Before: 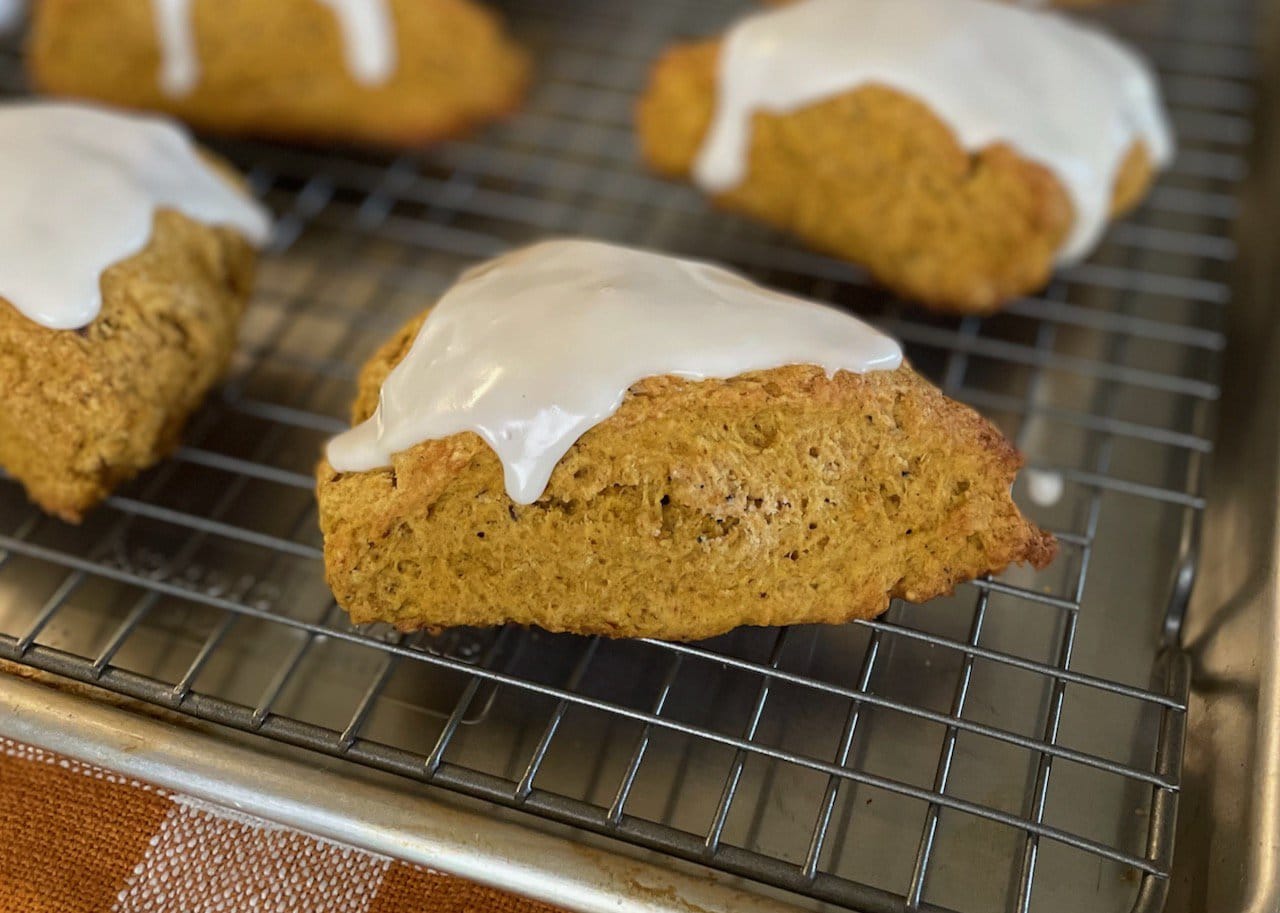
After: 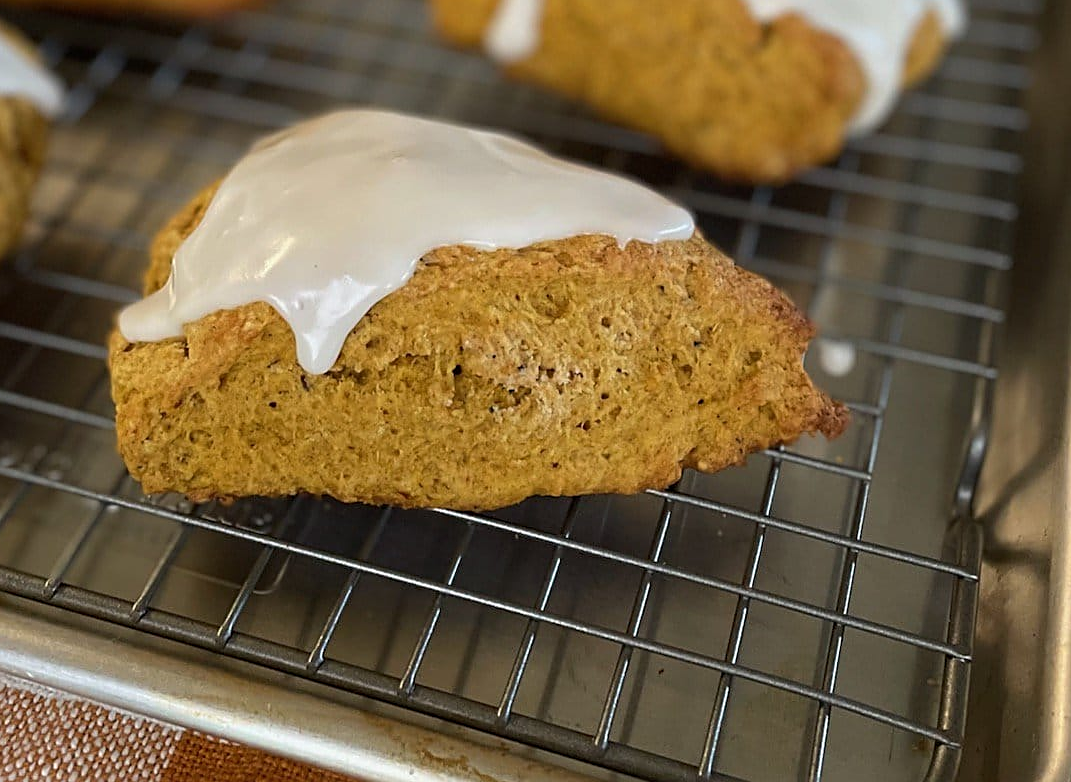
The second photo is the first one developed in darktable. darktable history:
sharpen: on, module defaults
crop: left 16.315%, top 14.246%
